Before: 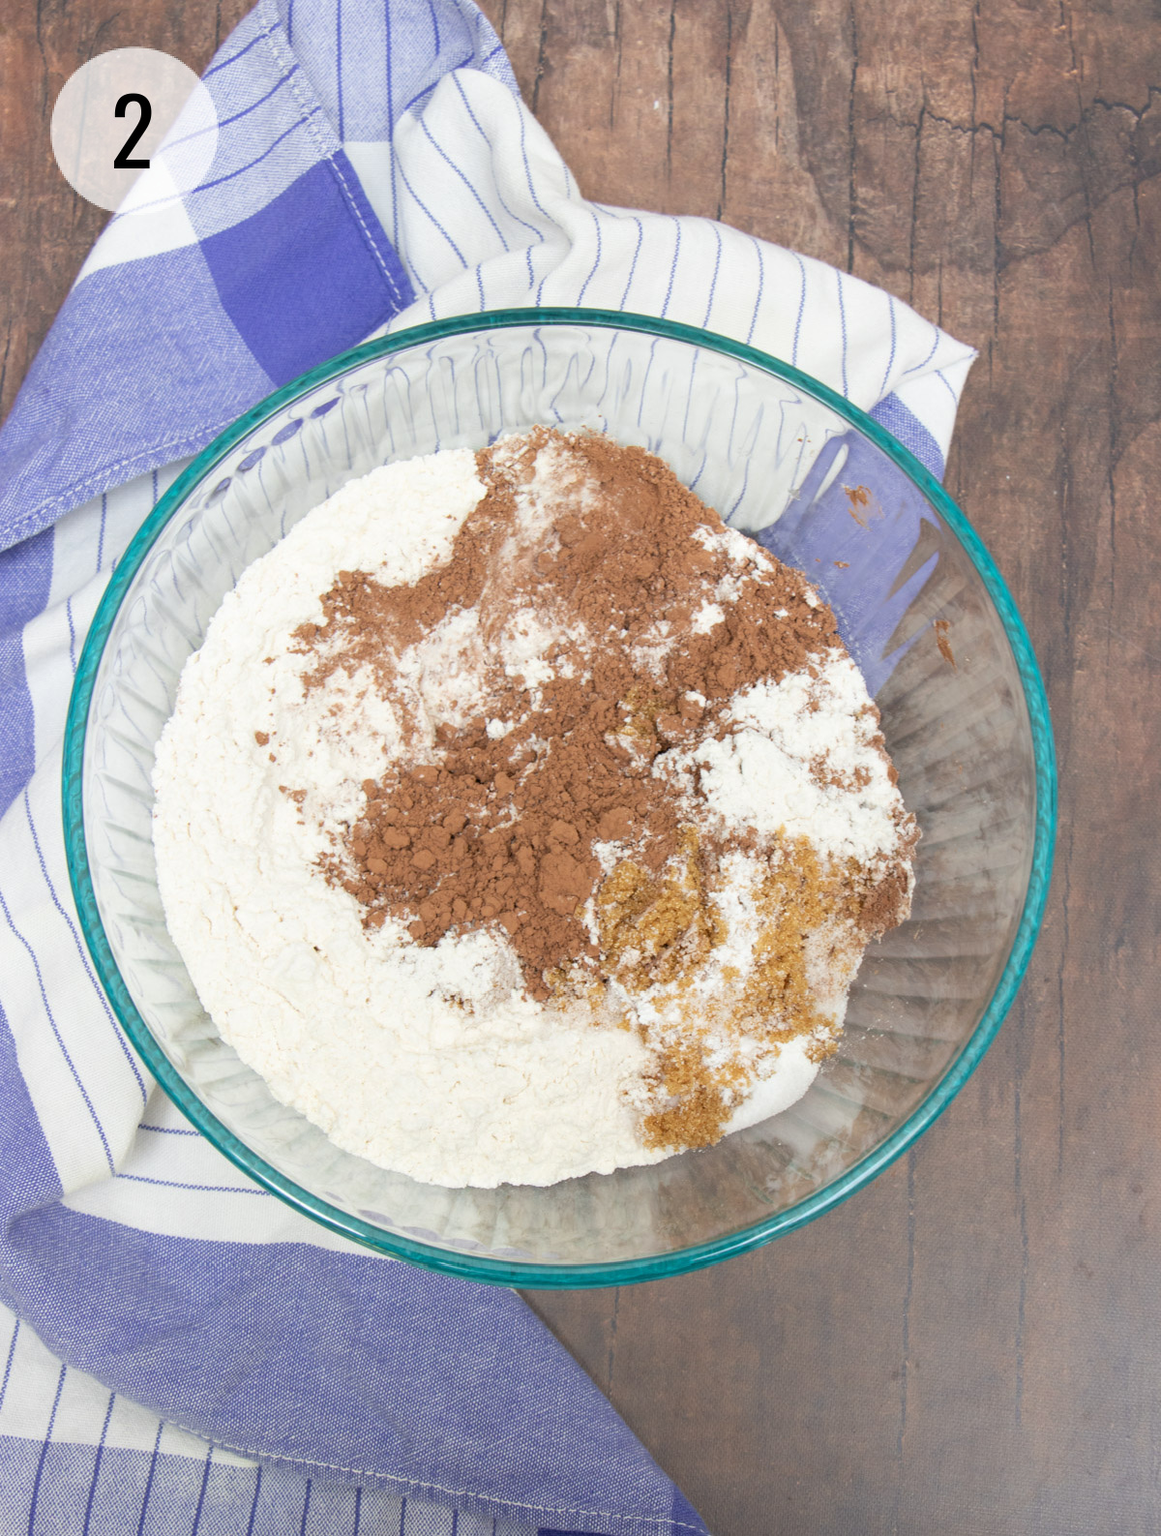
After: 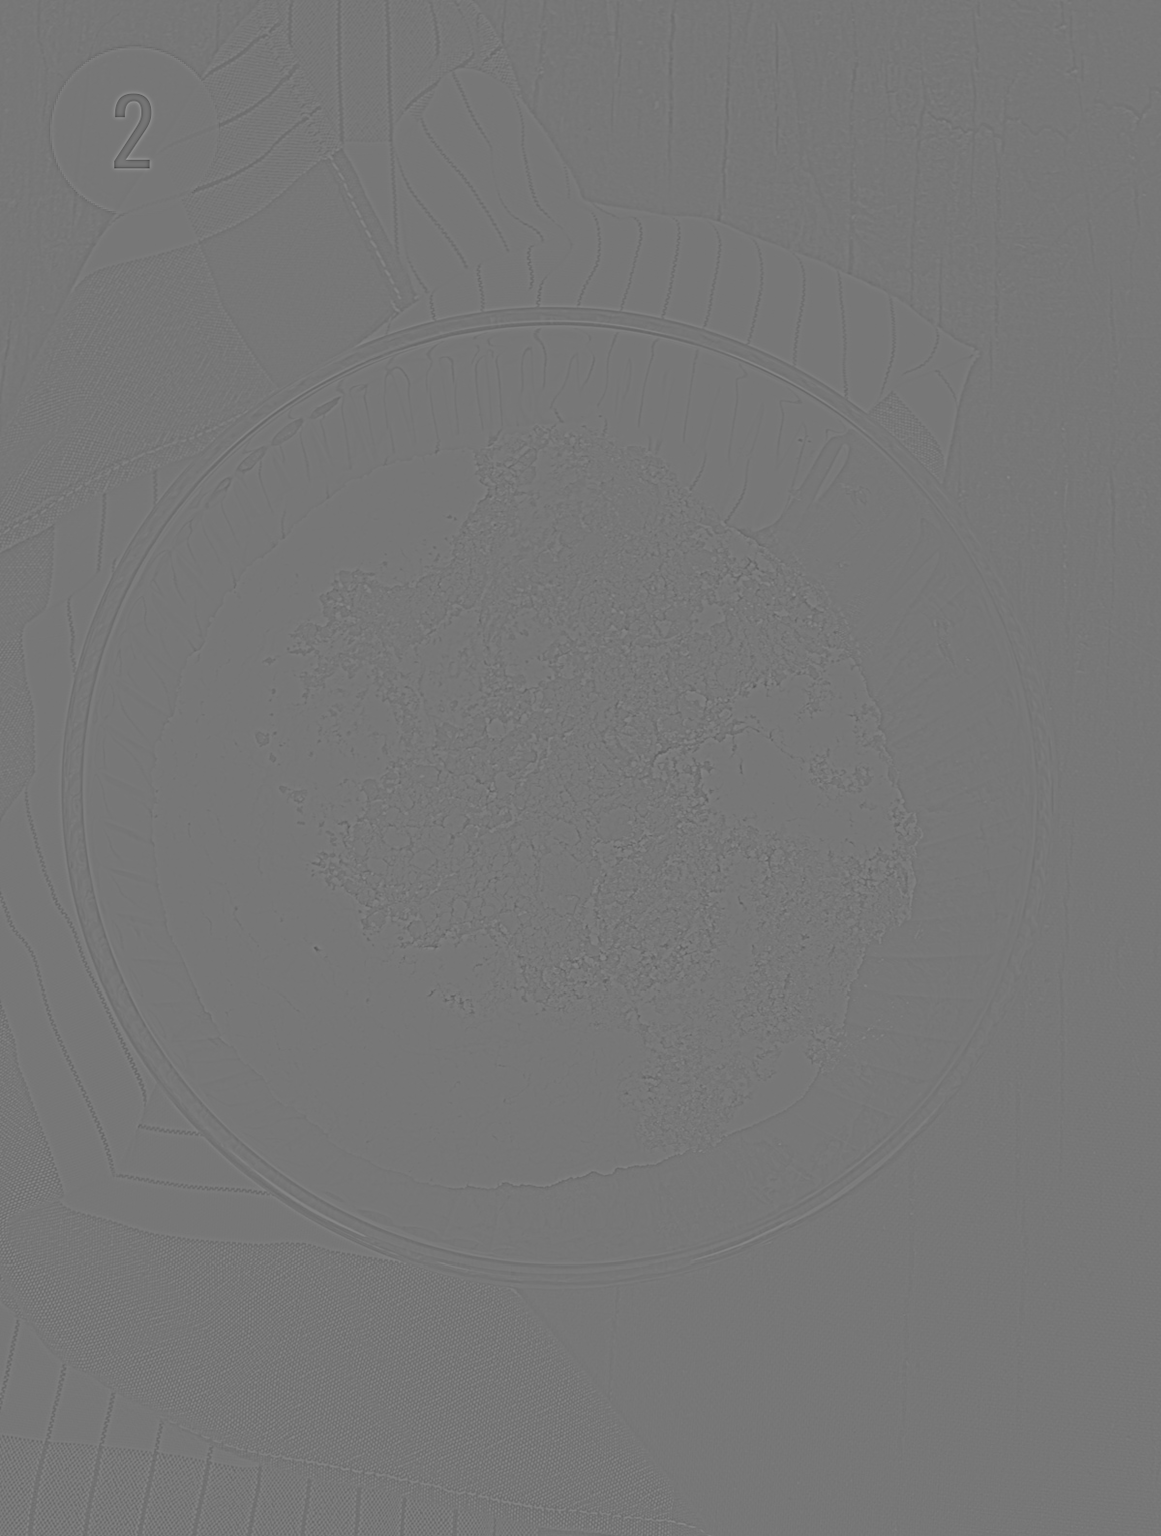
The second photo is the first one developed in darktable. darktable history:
highpass: sharpness 5.84%, contrast boost 8.44%
filmic rgb: black relative exposure -8.79 EV, white relative exposure 4.98 EV, threshold 6 EV, target black luminance 0%, hardness 3.77, latitude 66.34%, contrast 0.822, highlights saturation mix 10%, shadows ↔ highlights balance 20%, add noise in highlights 0.1, color science v4 (2020), iterations of high-quality reconstruction 0, type of noise poissonian, enable highlight reconstruction true
